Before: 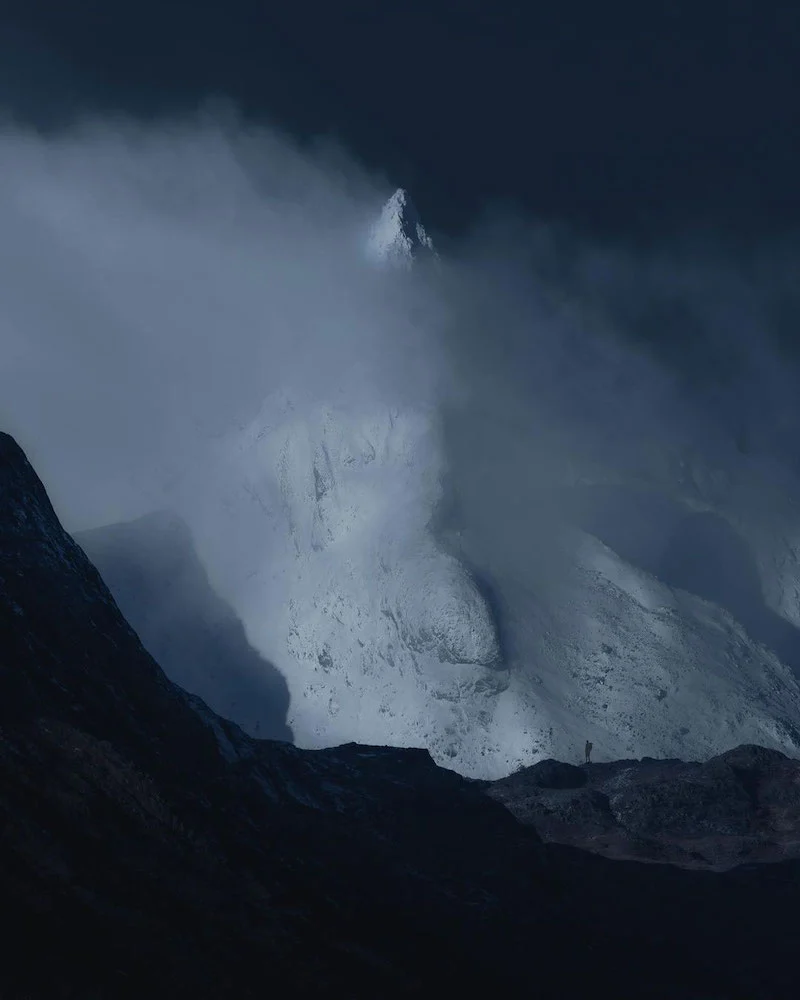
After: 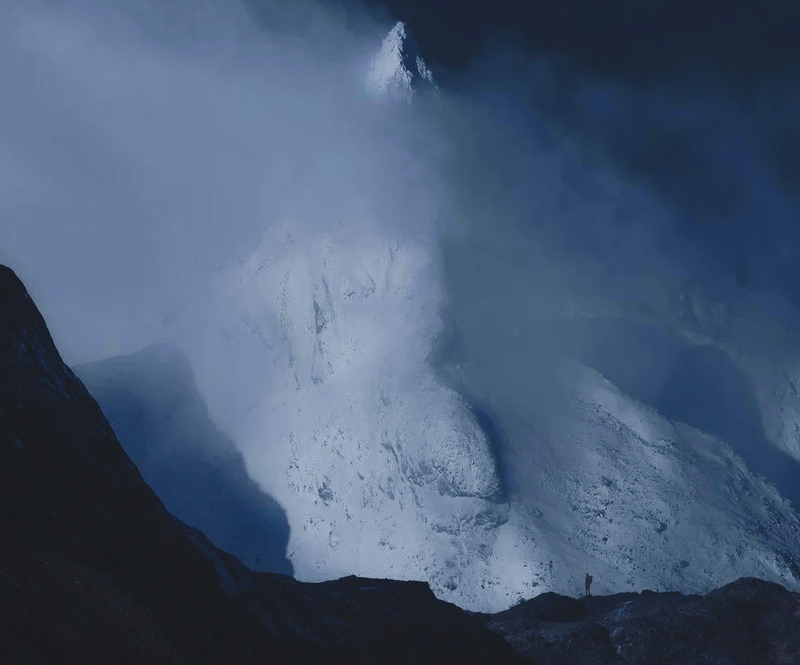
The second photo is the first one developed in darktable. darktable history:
base curve: curves: ch0 [(0, 0) (0.303, 0.277) (1, 1)]
exposure: exposure 0 EV, compensate highlight preservation false
color calibration: illuminant as shot in camera, x 0.358, y 0.373, temperature 4628.91 K
tone curve: curves: ch0 [(0, 0) (0.003, 0.068) (0.011, 0.079) (0.025, 0.092) (0.044, 0.107) (0.069, 0.121) (0.1, 0.134) (0.136, 0.16) (0.177, 0.198) (0.224, 0.242) (0.277, 0.312) (0.335, 0.384) (0.399, 0.461) (0.468, 0.539) (0.543, 0.622) (0.623, 0.691) (0.709, 0.763) (0.801, 0.833) (0.898, 0.909) (1, 1)], preserve colors none
crop: top 16.727%, bottom 16.727%
